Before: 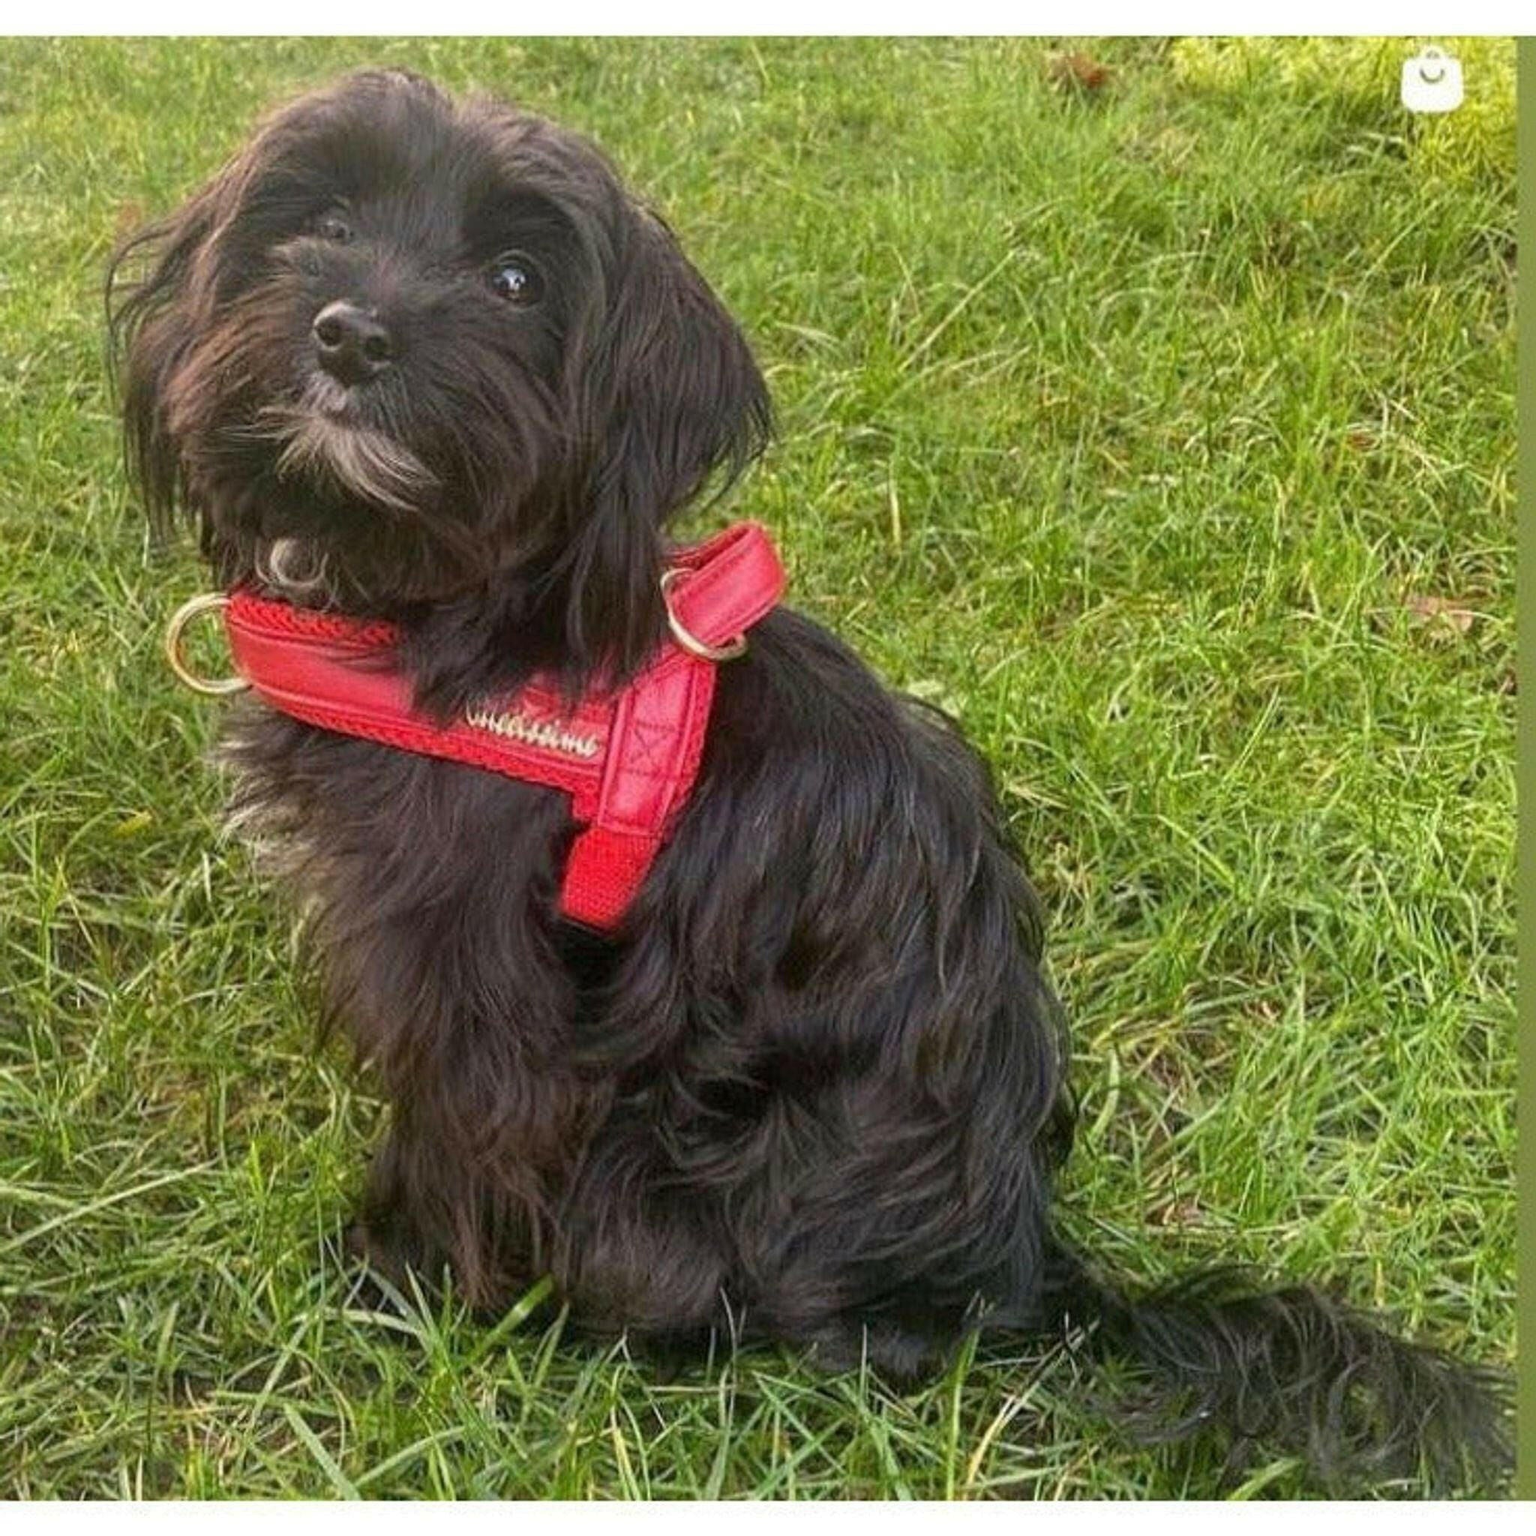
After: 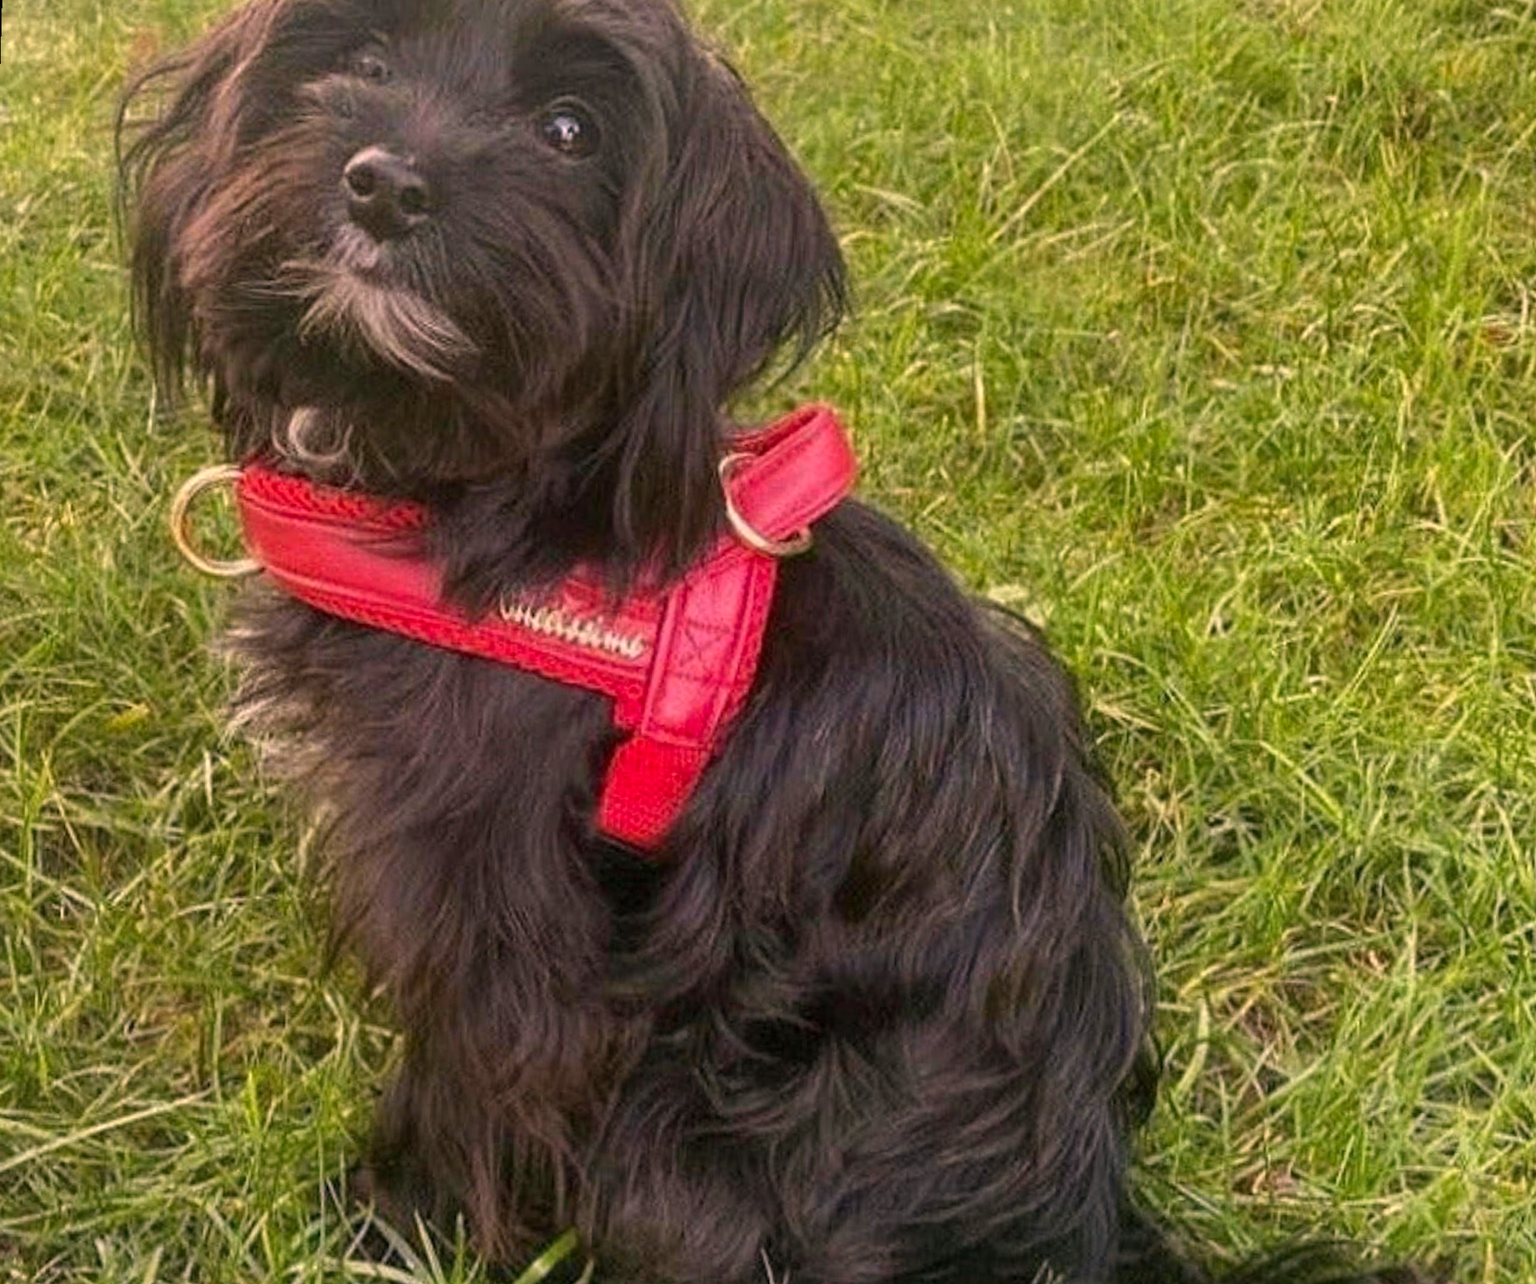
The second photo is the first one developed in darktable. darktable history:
crop and rotate: left 2.425%, top 11.305%, right 9.6%, bottom 15.08%
rotate and perspective: rotation 1.72°, automatic cropping off
color correction: highlights a* 12.23, highlights b* 5.41
